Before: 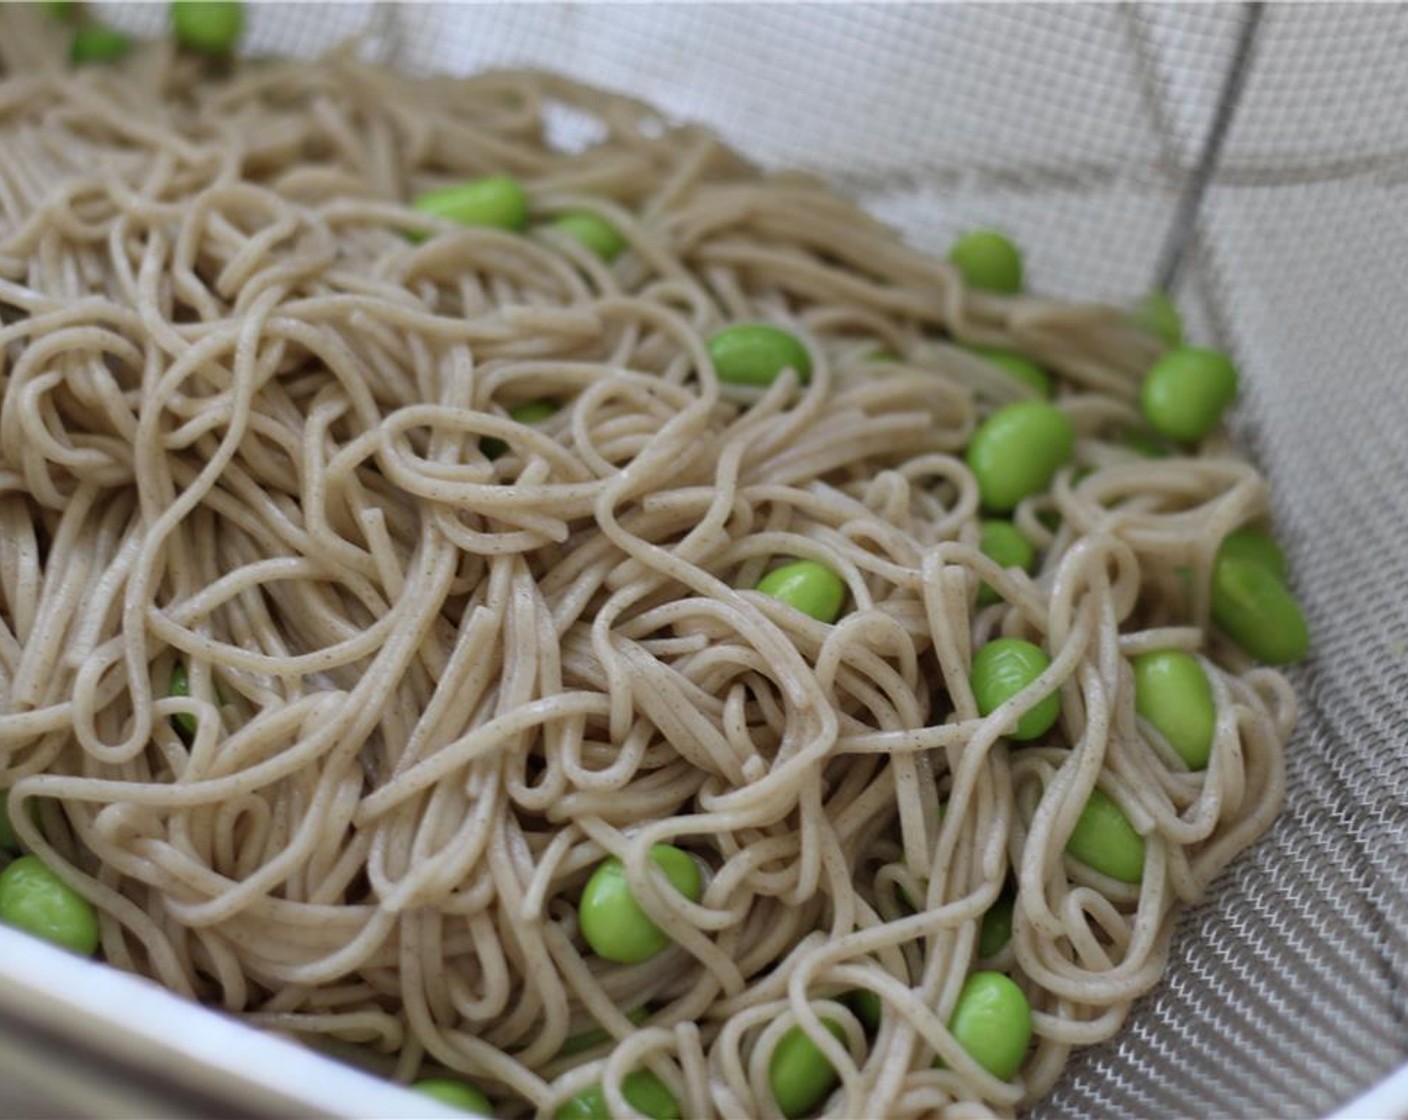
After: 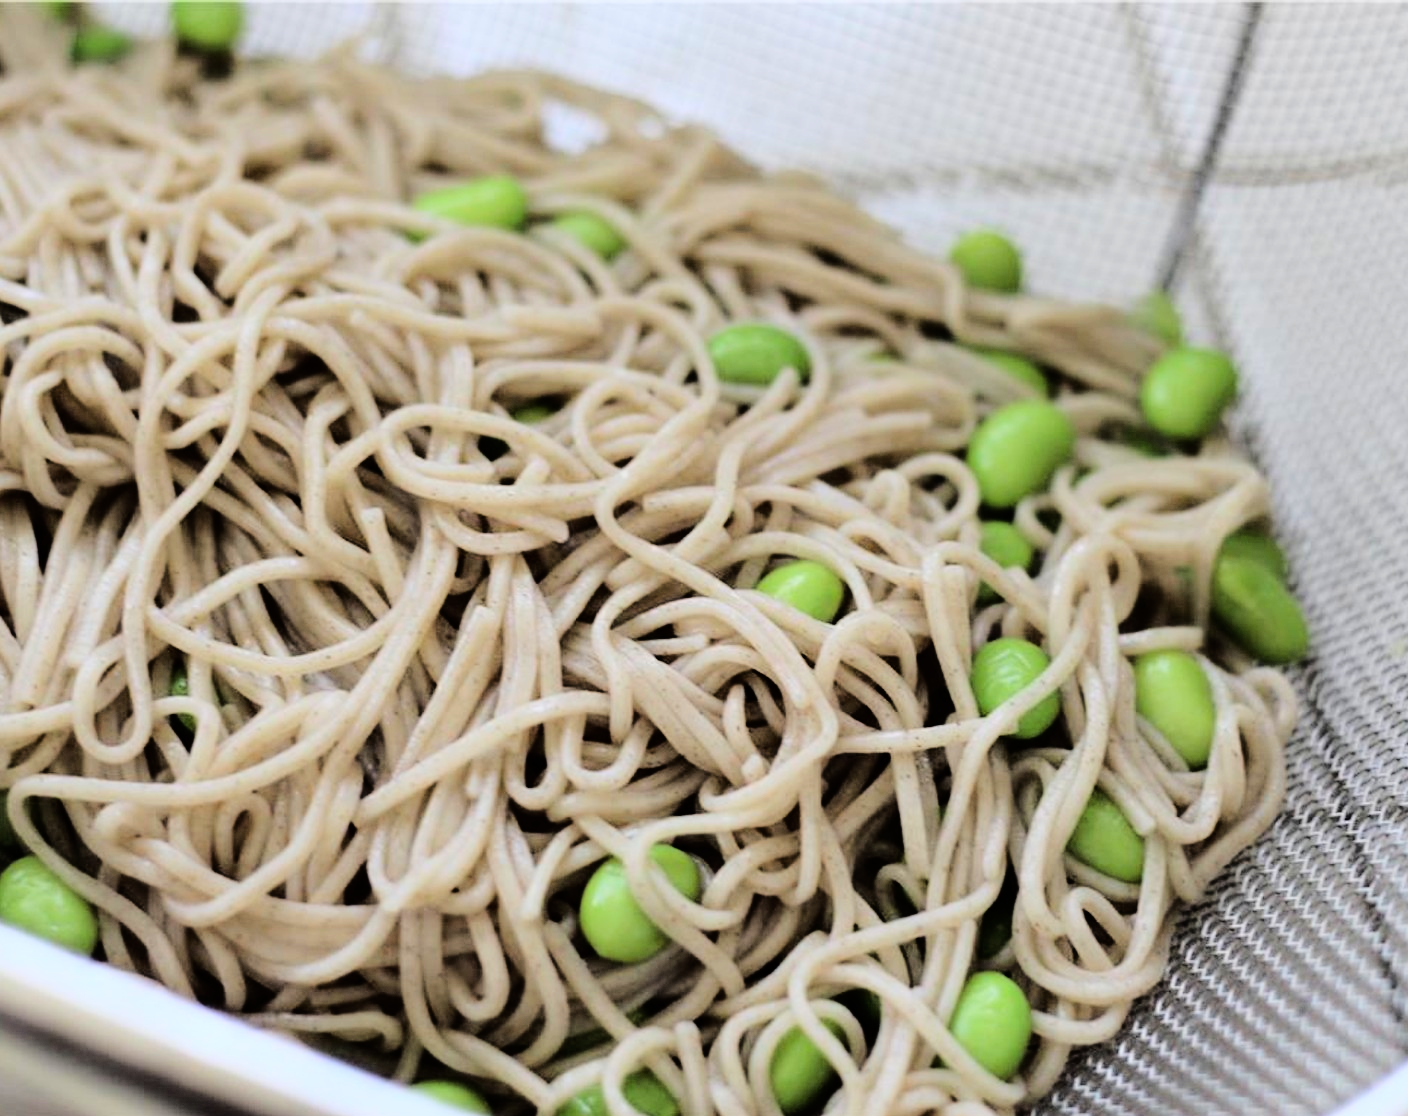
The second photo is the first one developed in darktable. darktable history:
crop: bottom 0.053%
base curve: curves: ch0 [(0, 0) (0.036, 0.01) (0.123, 0.254) (0.258, 0.504) (0.507, 0.748) (1, 1)]
